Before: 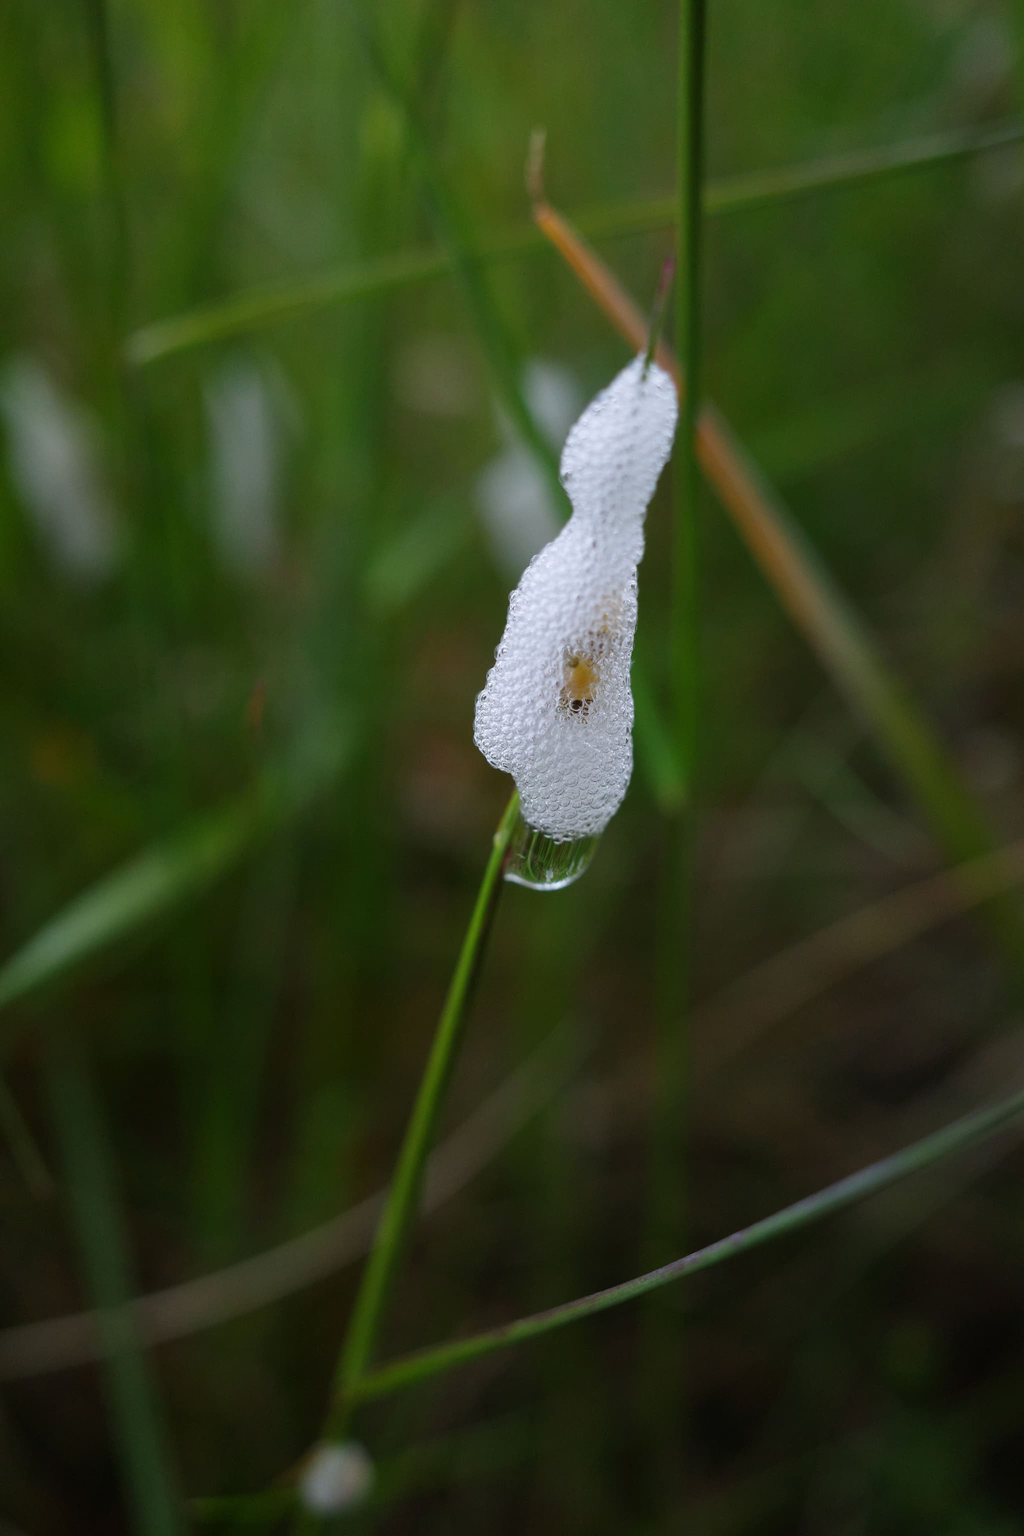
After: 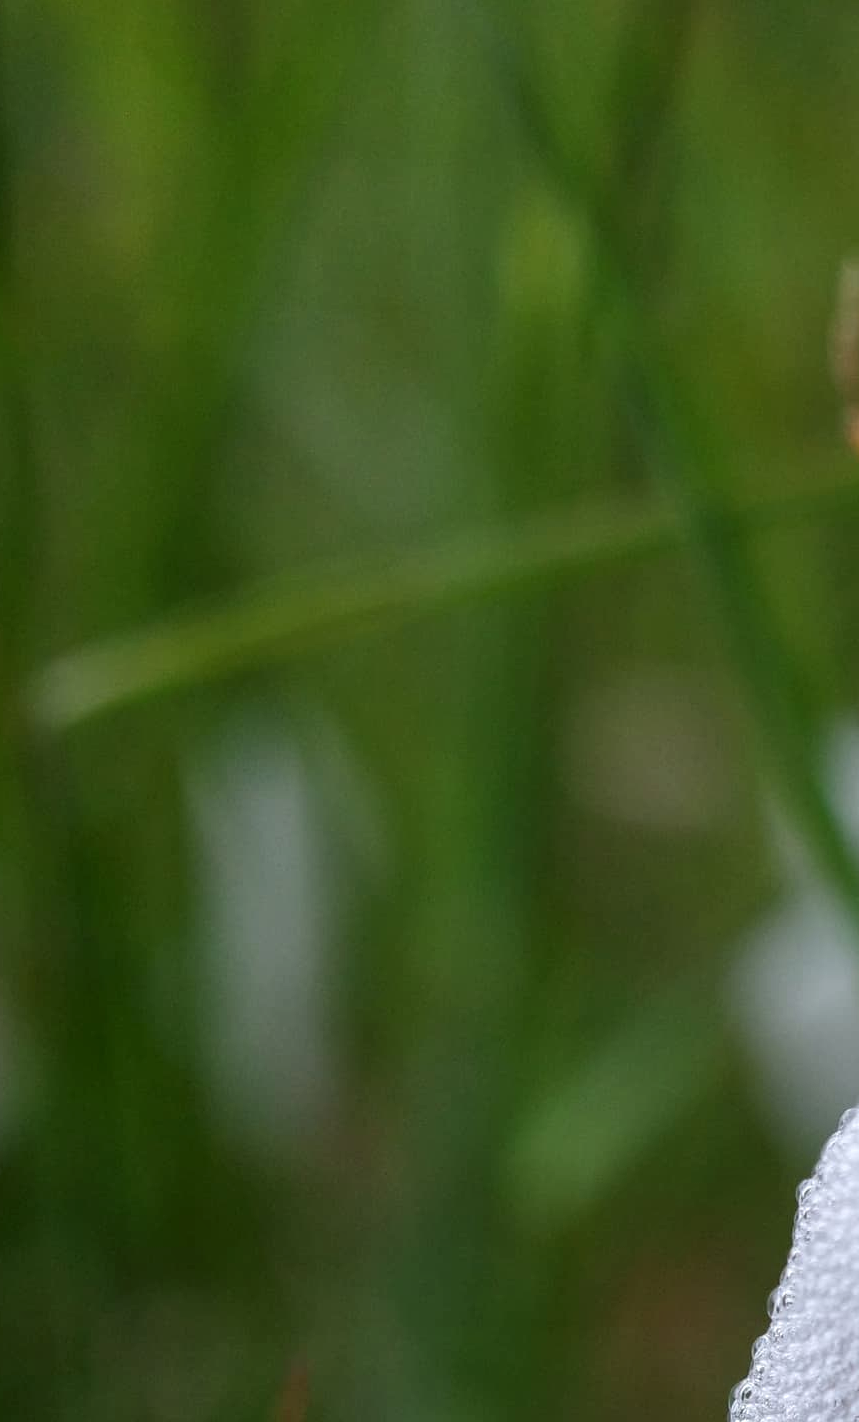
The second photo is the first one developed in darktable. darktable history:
crop and rotate: left 10.817%, top 0.062%, right 47.194%, bottom 53.626%
local contrast: detail 130%
